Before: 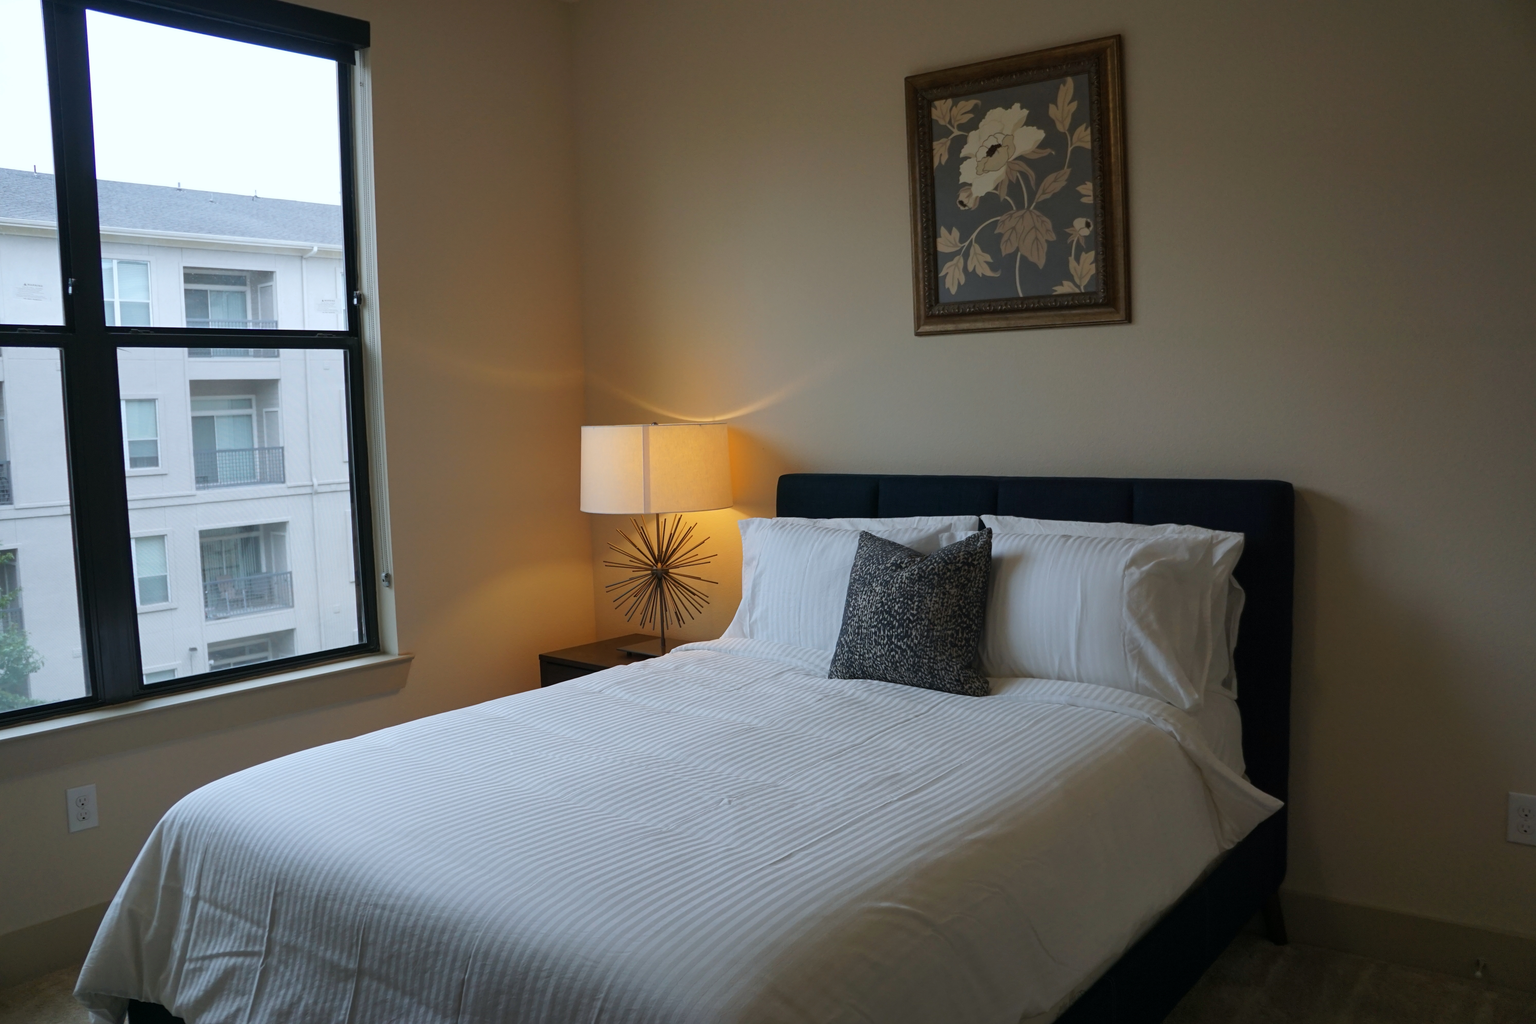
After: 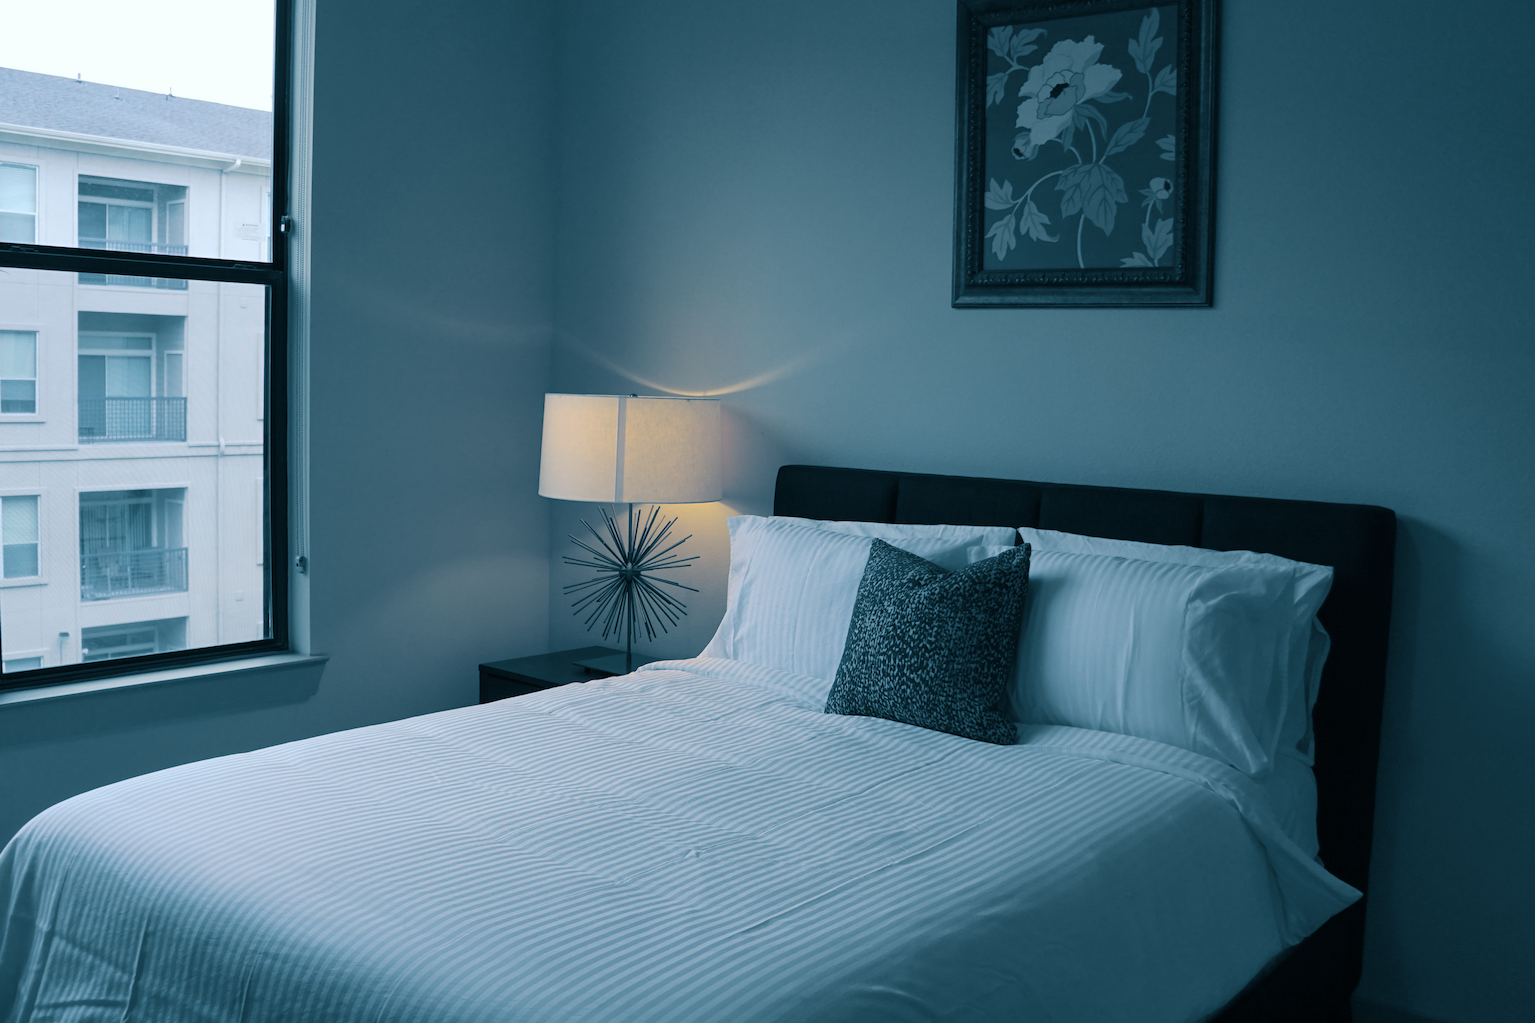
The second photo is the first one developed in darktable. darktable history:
split-toning: shadows › hue 212.4°, balance -70
crop and rotate: angle -3.27°, left 5.211%, top 5.211%, right 4.607%, bottom 4.607%
